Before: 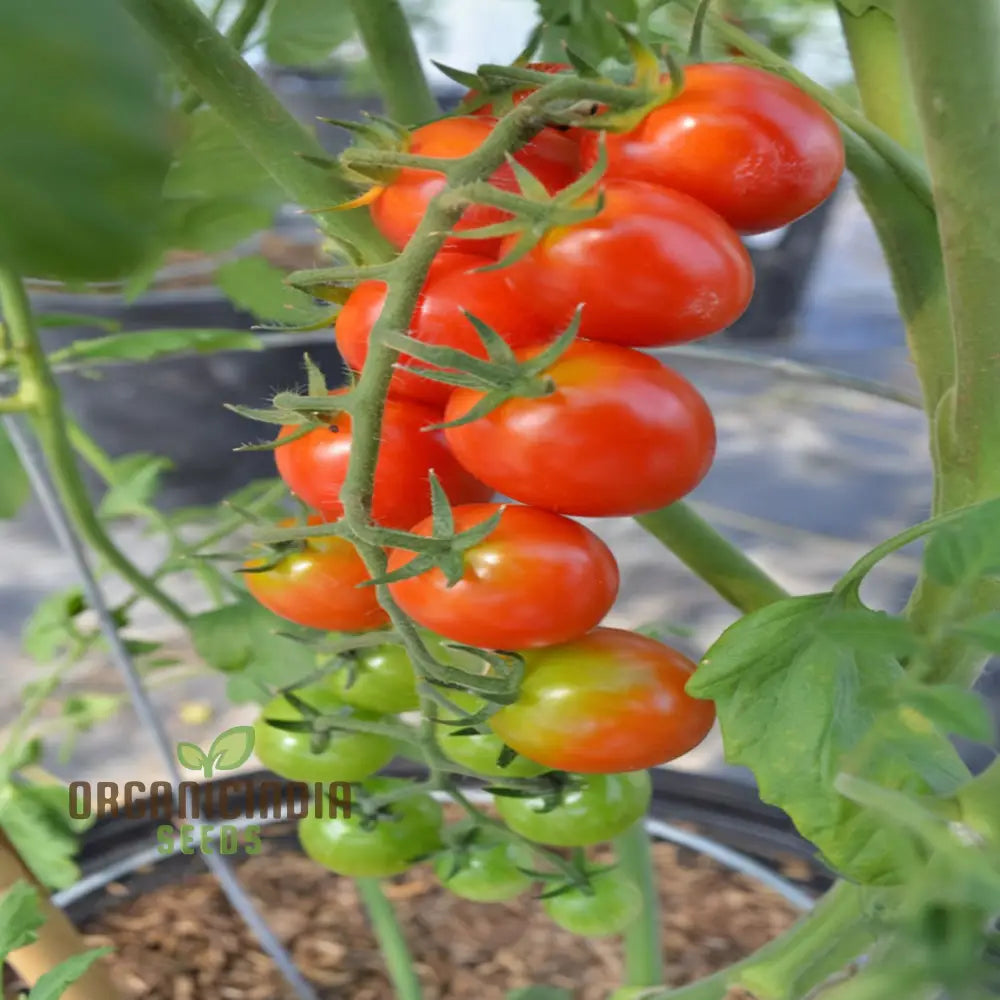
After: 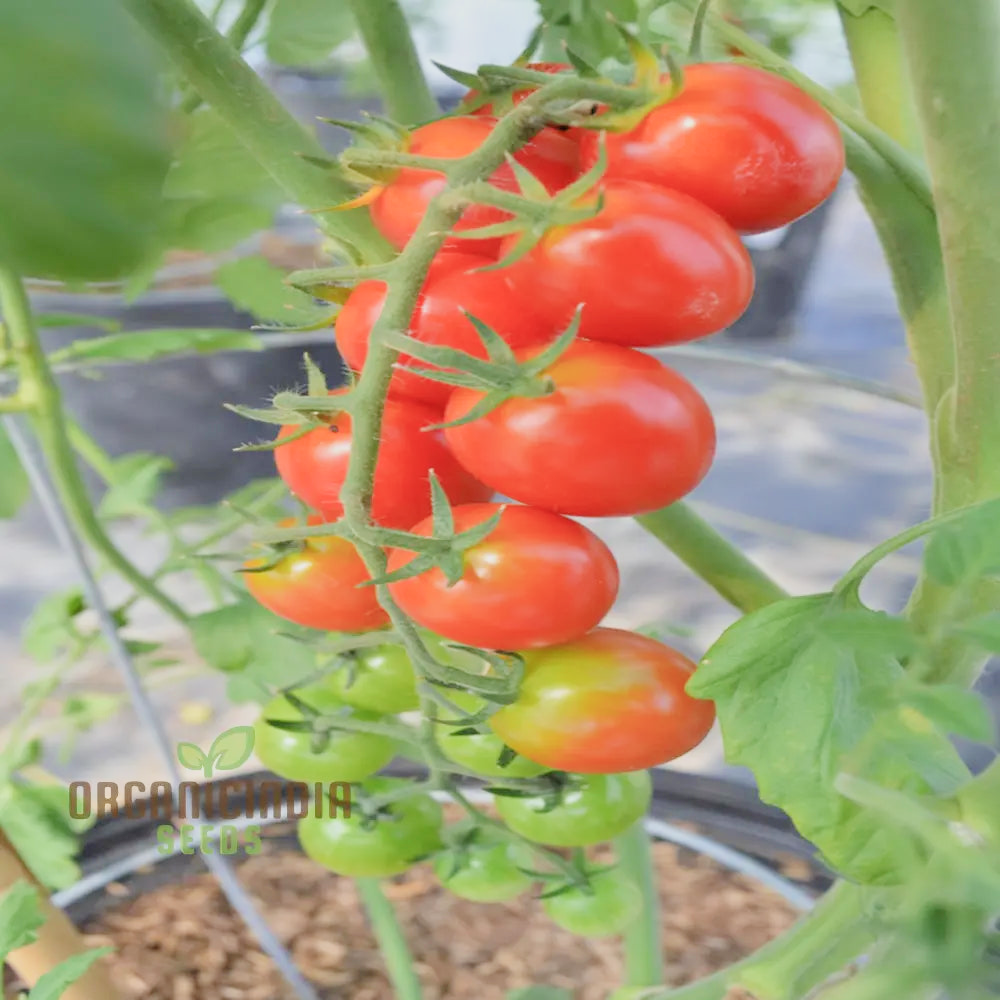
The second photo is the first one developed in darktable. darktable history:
tone equalizer: -8 EV -0.413 EV, -7 EV -0.426 EV, -6 EV -0.316 EV, -5 EV -0.235 EV, -3 EV 0.188 EV, -2 EV 0.31 EV, -1 EV 0.413 EV, +0 EV 0.426 EV
exposure: exposure 0.764 EV, compensate highlight preservation false
filmic rgb: middle gray luminance 4.11%, black relative exposure -12.93 EV, white relative exposure 5.04 EV, threshold 3 EV, target black luminance 0%, hardness 5.2, latitude 59.67%, contrast 0.769, highlights saturation mix 4.46%, shadows ↔ highlights balance 25.61%, enable highlight reconstruction true
